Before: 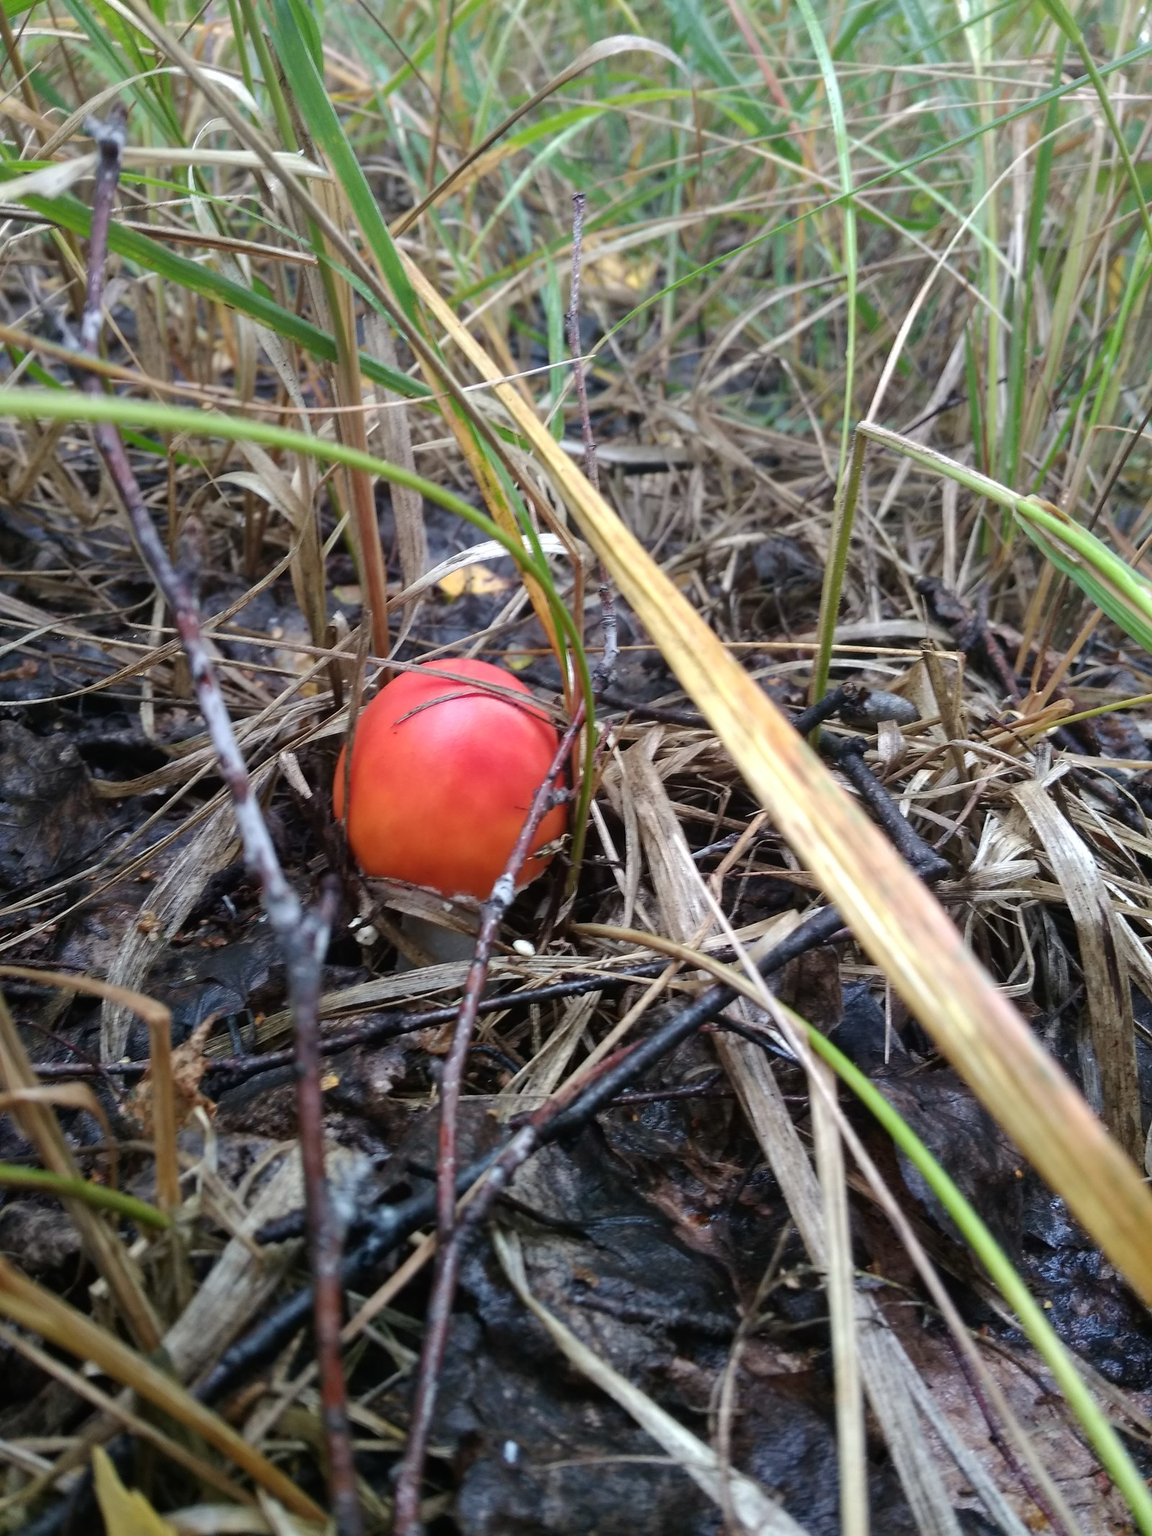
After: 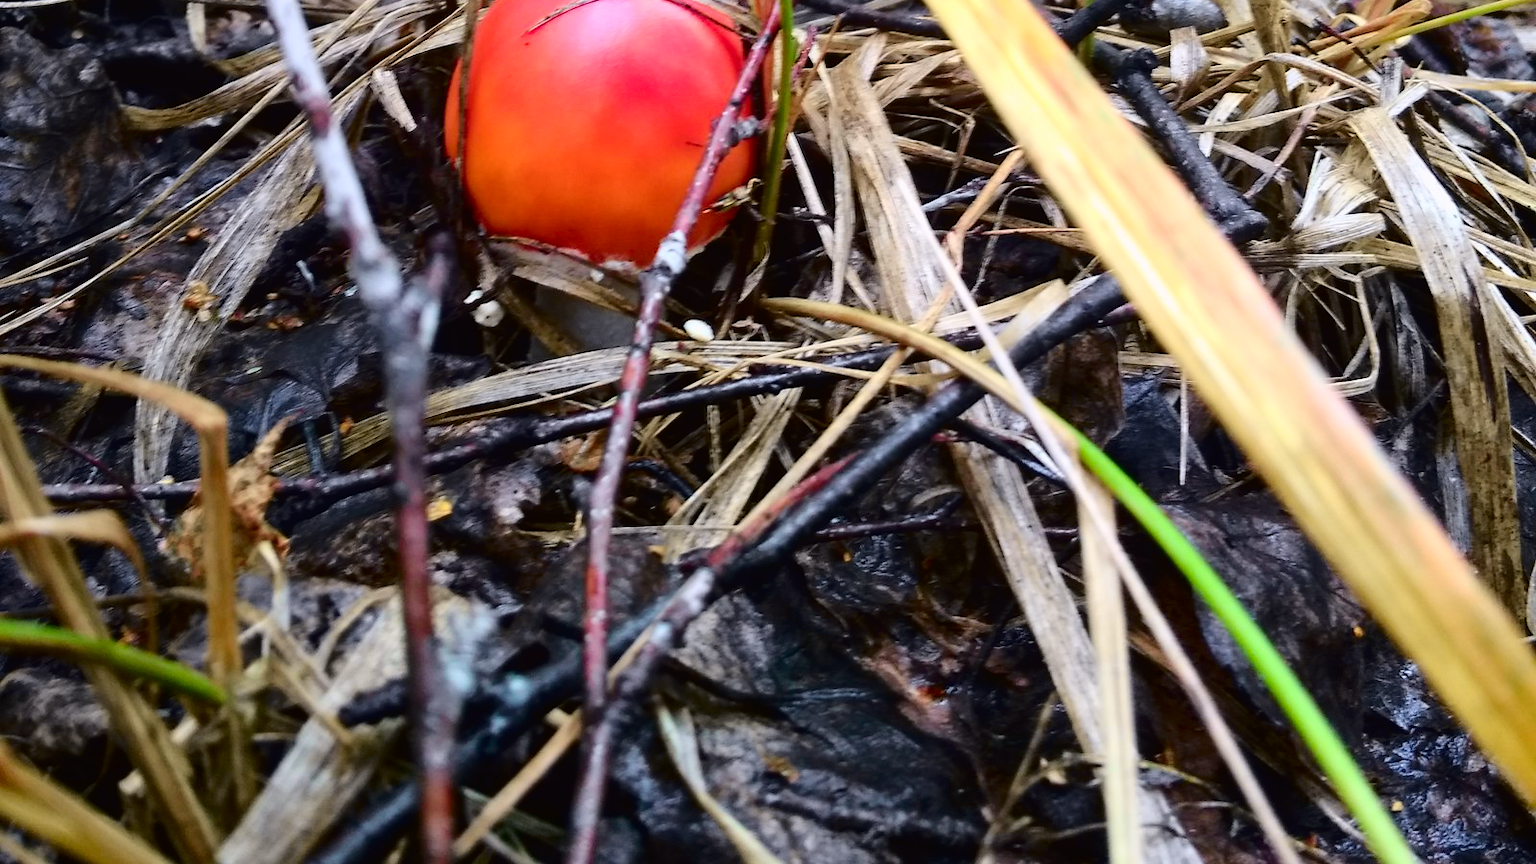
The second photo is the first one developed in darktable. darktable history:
color balance rgb: linear chroma grading › global chroma 15.457%, perceptual saturation grading › global saturation 15.989%, global vibrance 9.666%
tone curve: curves: ch0 [(0, 0.011) (0.053, 0.026) (0.174, 0.115) (0.398, 0.444) (0.673, 0.775) (0.829, 0.906) (0.991, 0.981)]; ch1 [(0, 0) (0.264, 0.22) (0.407, 0.373) (0.463, 0.457) (0.492, 0.501) (0.512, 0.513) (0.54, 0.543) (0.585, 0.617) (0.659, 0.686) (0.78, 0.8) (1, 1)]; ch2 [(0, 0) (0.438, 0.449) (0.473, 0.469) (0.503, 0.5) (0.523, 0.534) (0.562, 0.591) (0.612, 0.627) (0.701, 0.707) (1, 1)], color space Lab, independent channels, preserve colors none
crop: top 45.588%, bottom 12.152%
